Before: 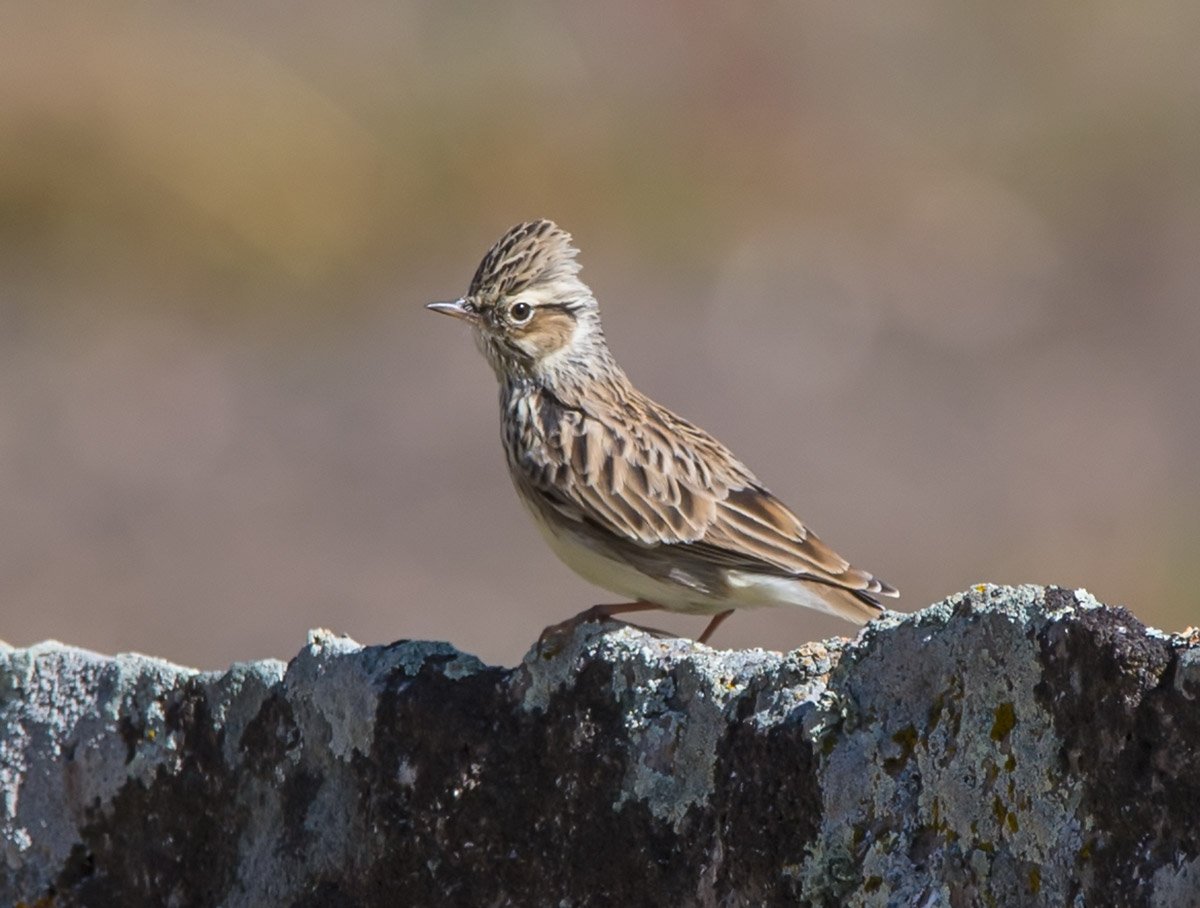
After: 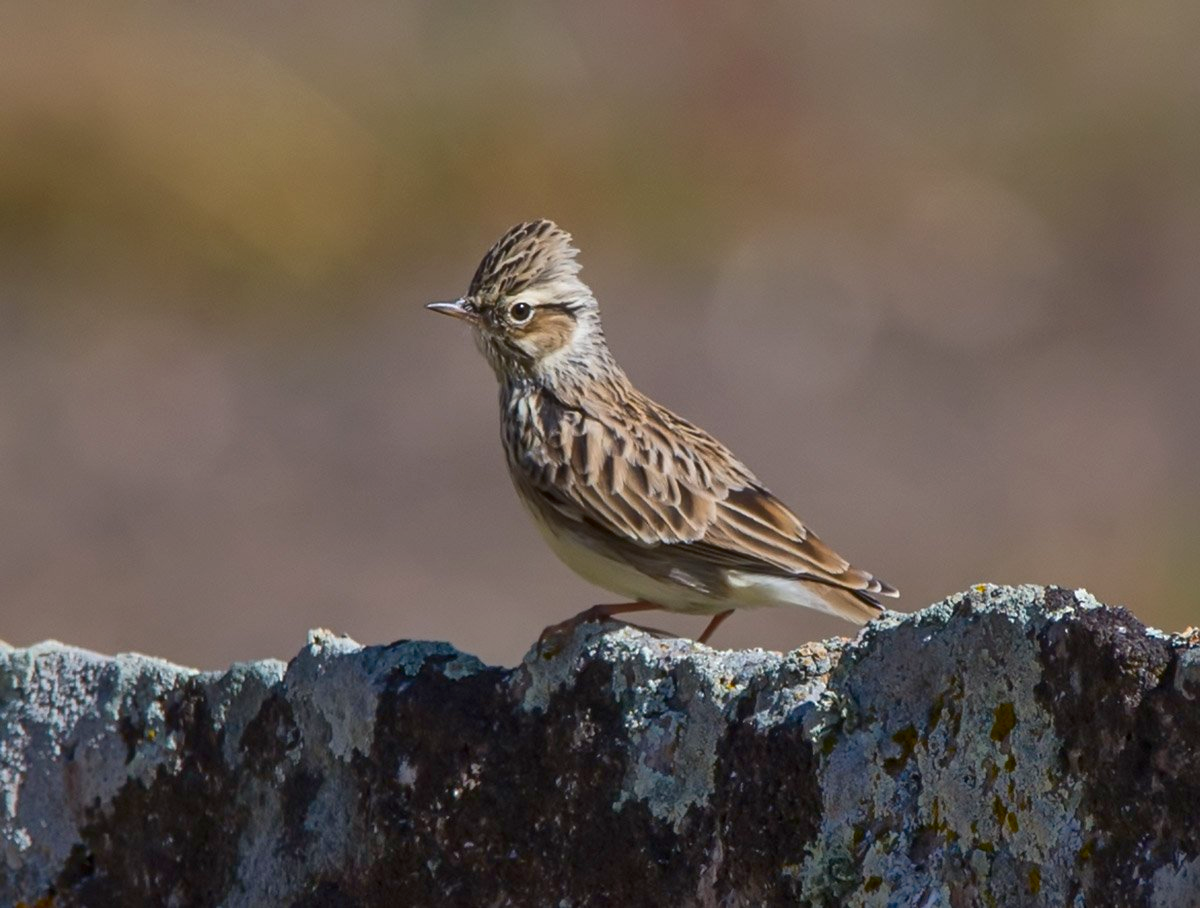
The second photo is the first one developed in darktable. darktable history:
contrast brightness saturation: contrast 0.067, brightness -0.138, saturation 0.118
shadows and highlights: on, module defaults
